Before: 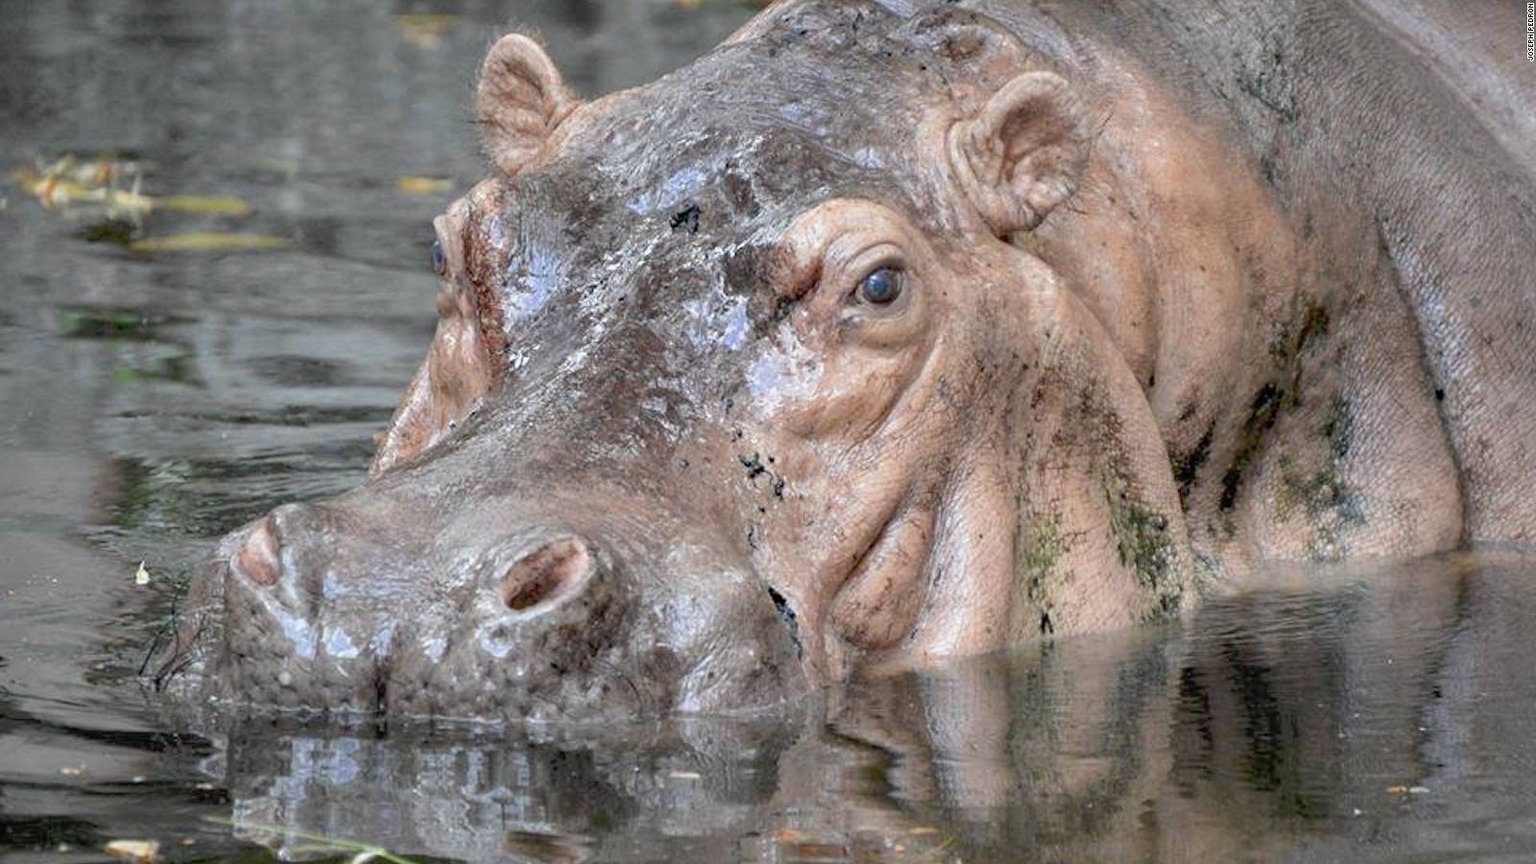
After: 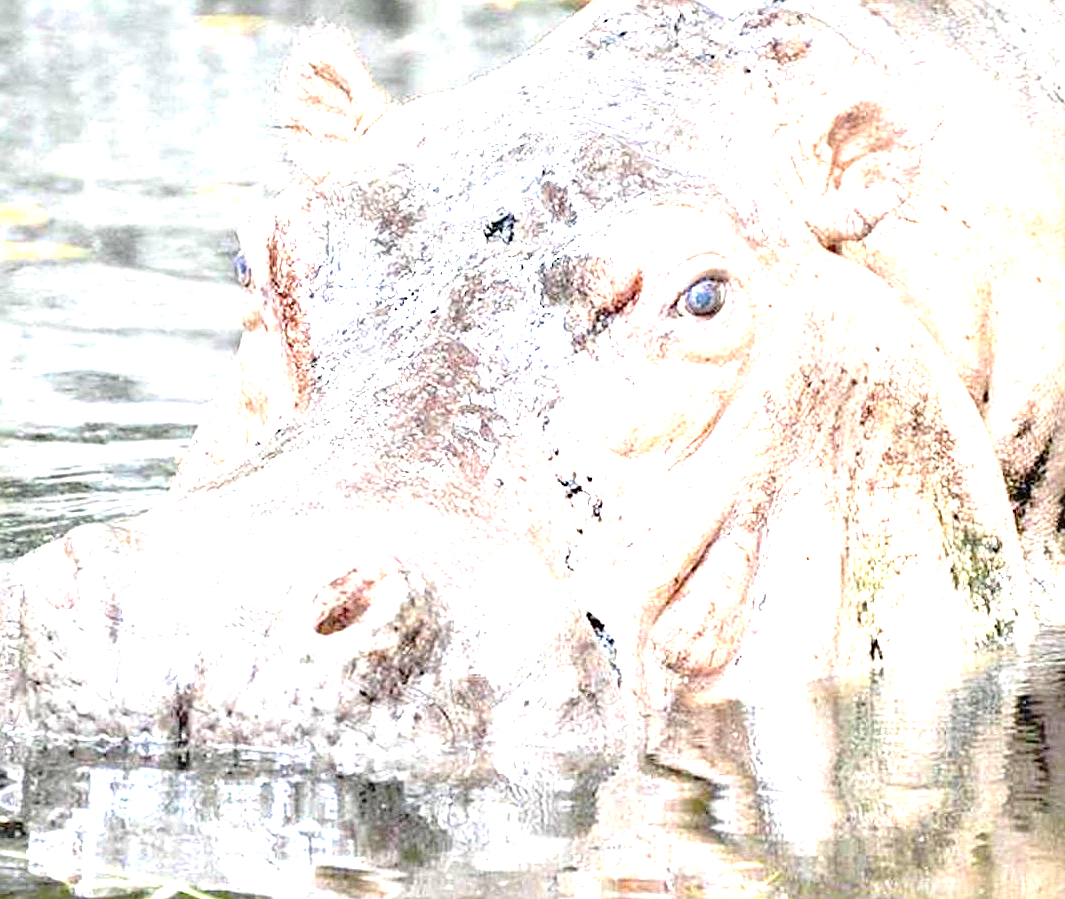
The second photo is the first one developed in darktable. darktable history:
sharpen: on, module defaults
exposure: exposure 2.002 EV, compensate highlight preservation false
crop and rotate: left 13.471%, right 19.949%
tone equalizer: -8 EV -0.419 EV, -7 EV -0.406 EV, -6 EV -0.326 EV, -5 EV -0.255 EV, -3 EV 0.203 EV, -2 EV 0.327 EV, -1 EV 0.412 EV, +0 EV 0.447 EV
